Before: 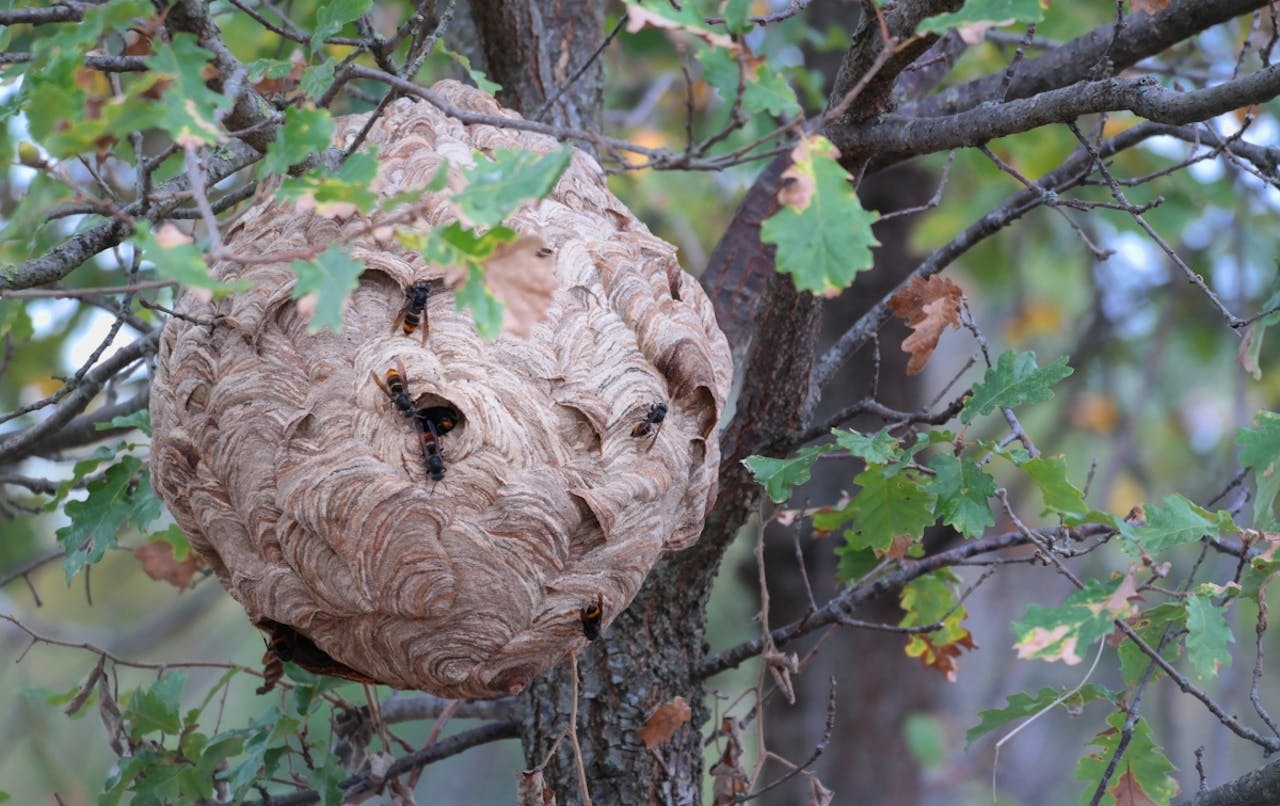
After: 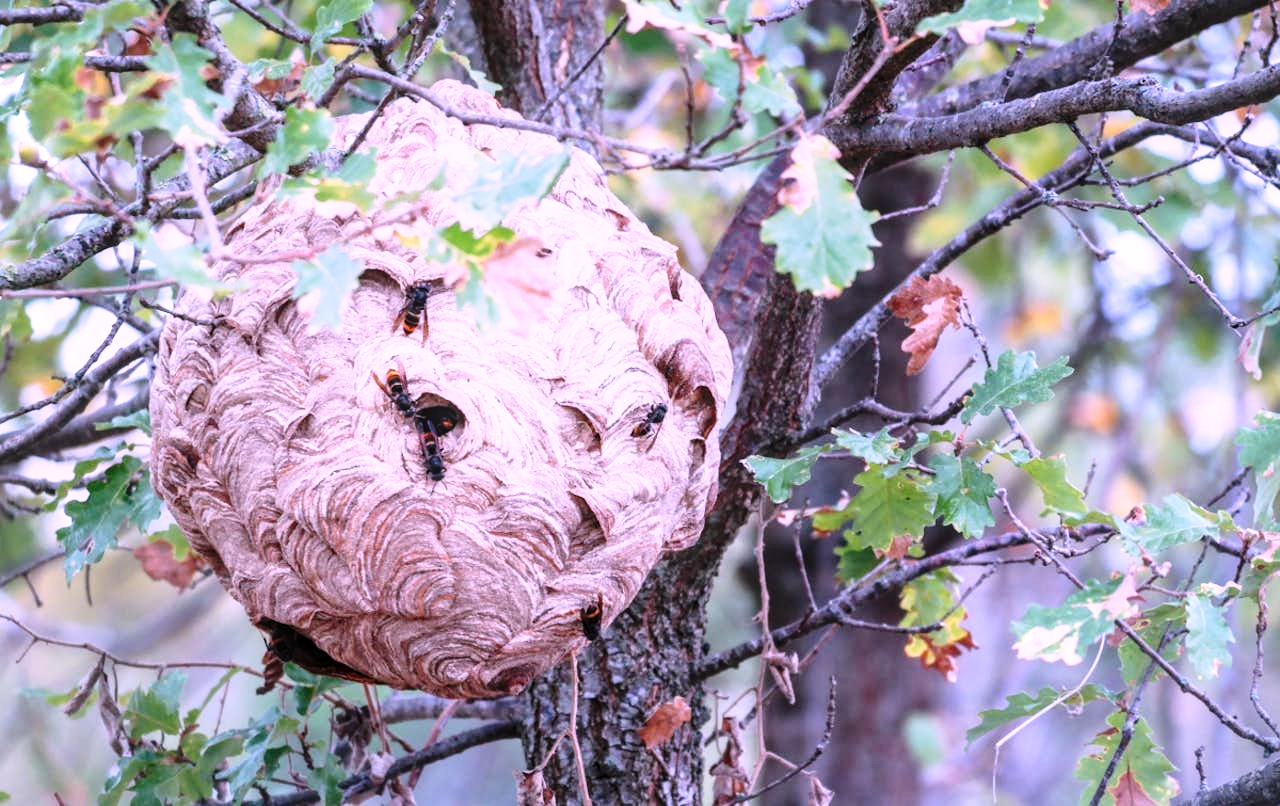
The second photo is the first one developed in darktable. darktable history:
base curve: curves: ch0 [(0, 0) (0.026, 0.03) (0.109, 0.232) (0.351, 0.748) (0.669, 0.968) (1, 1)], preserve colors none
local contrast: on, module defaults
color correction: highlights a* 16.04, highlights b* -20.88
